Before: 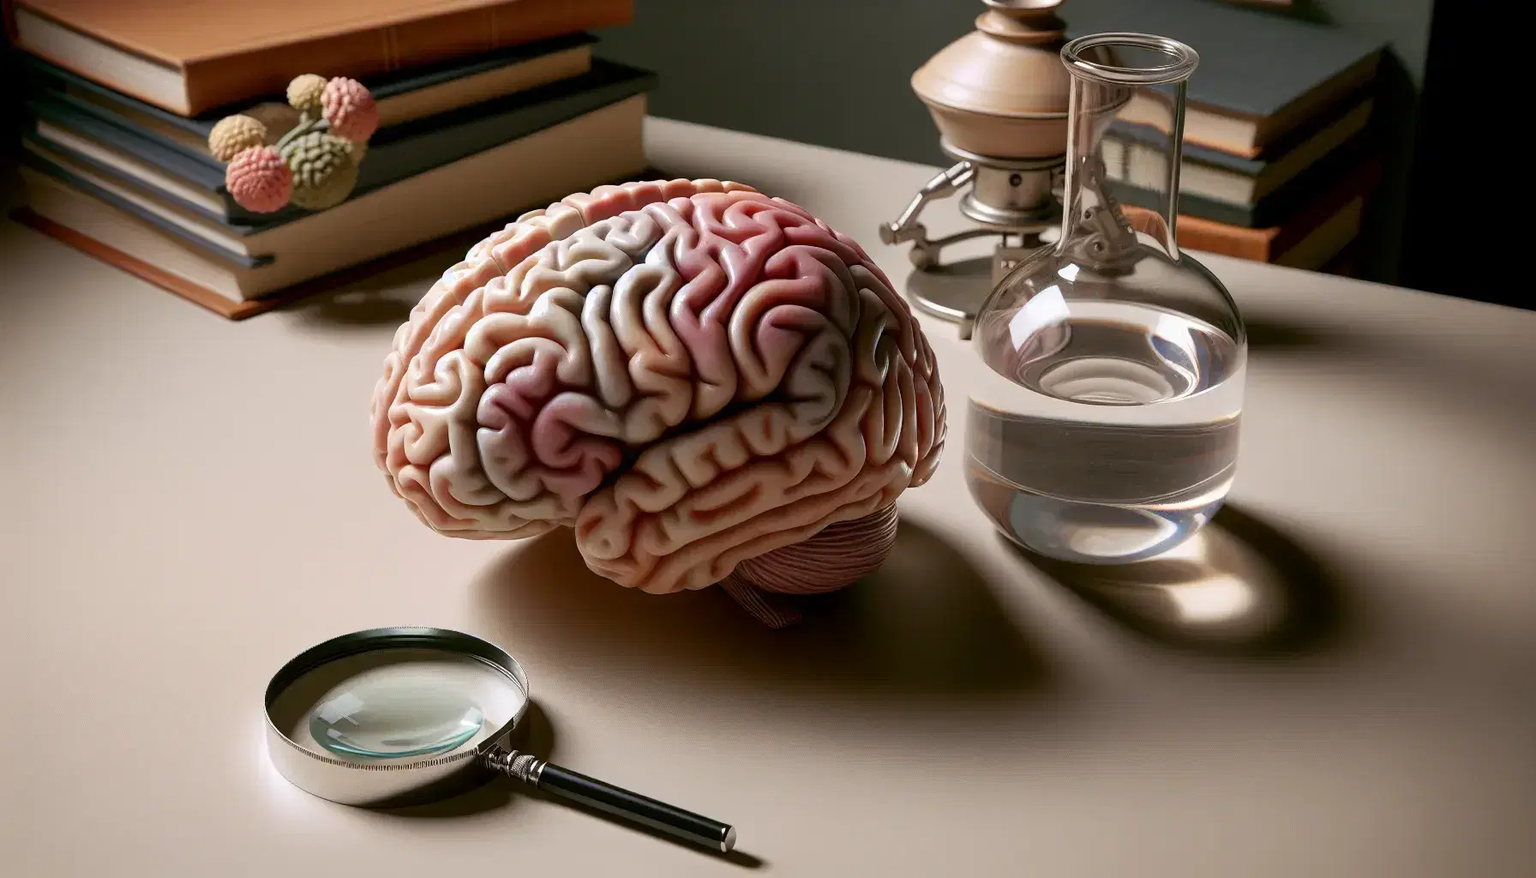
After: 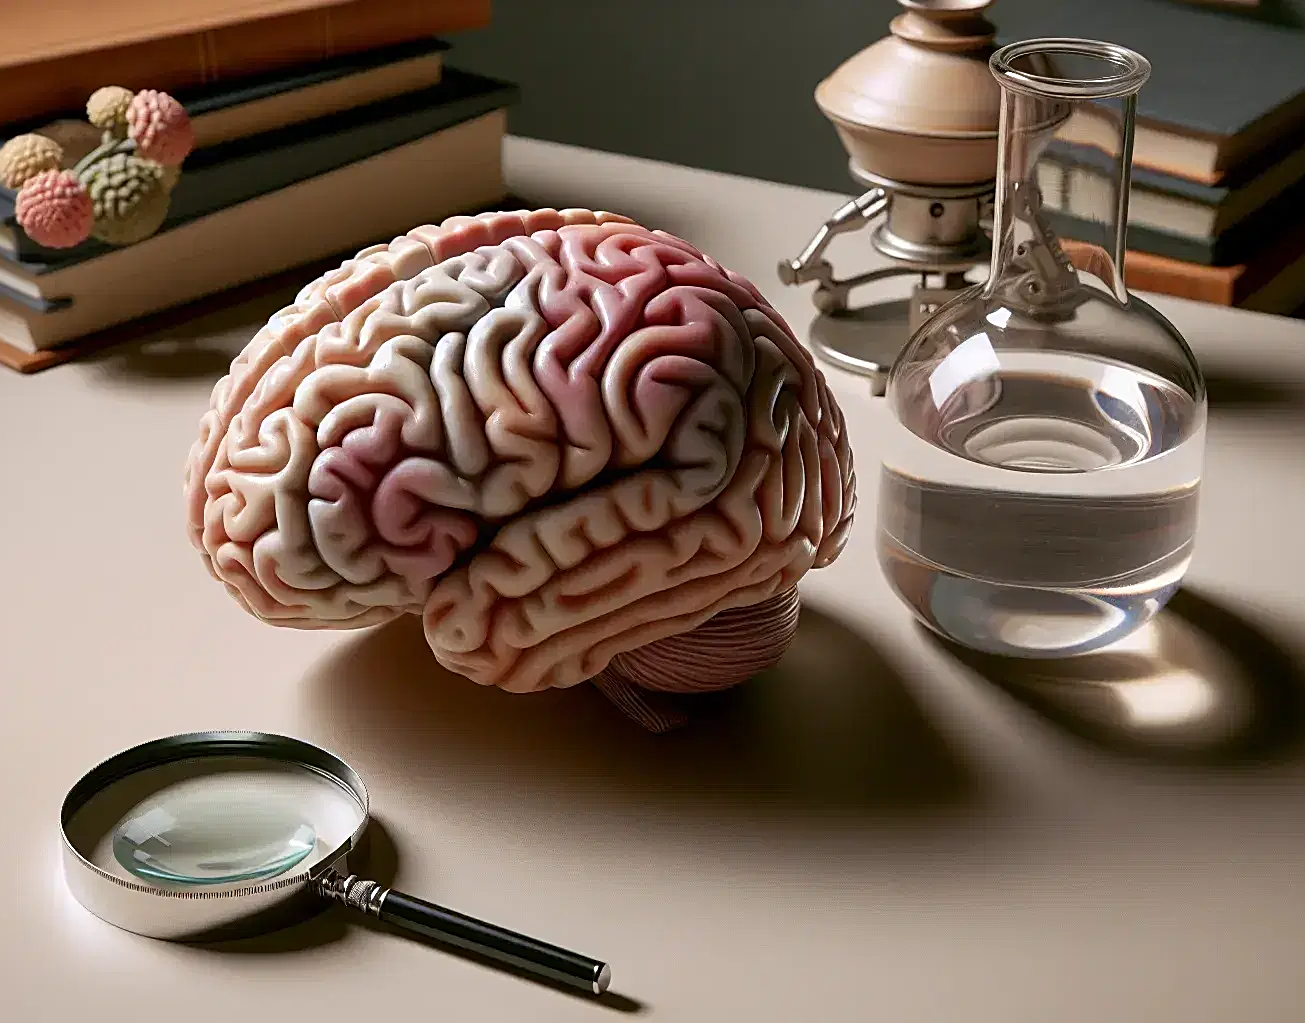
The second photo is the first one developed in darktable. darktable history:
sharpen: on, module defaults
crop: left 13.847%, right 13.302%
